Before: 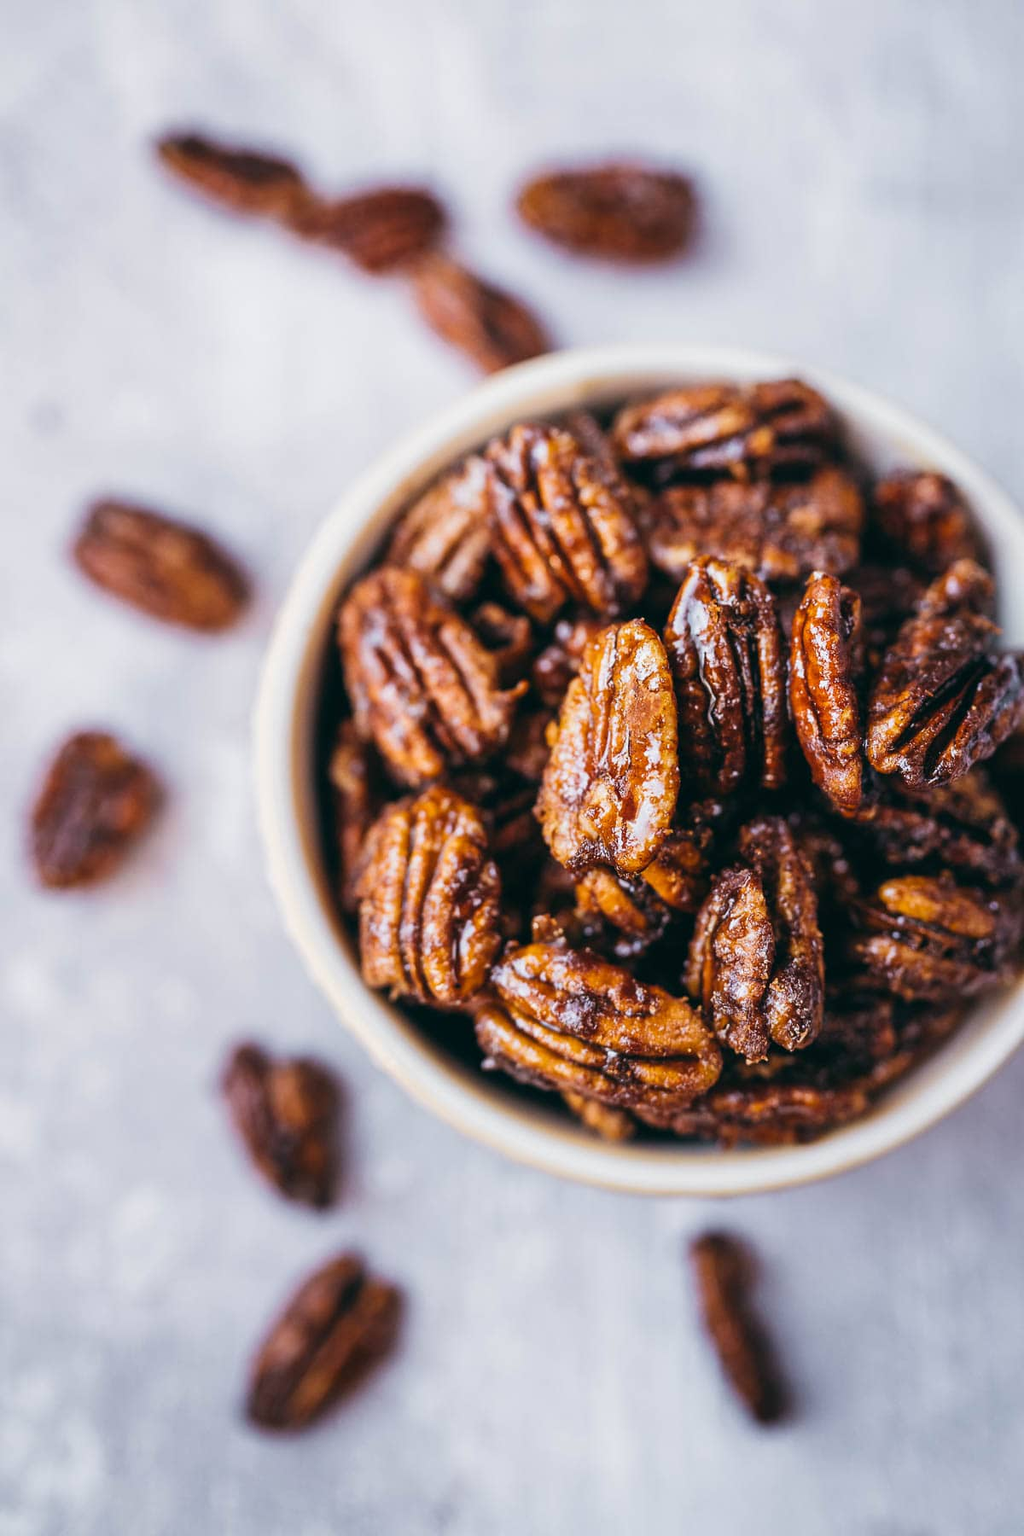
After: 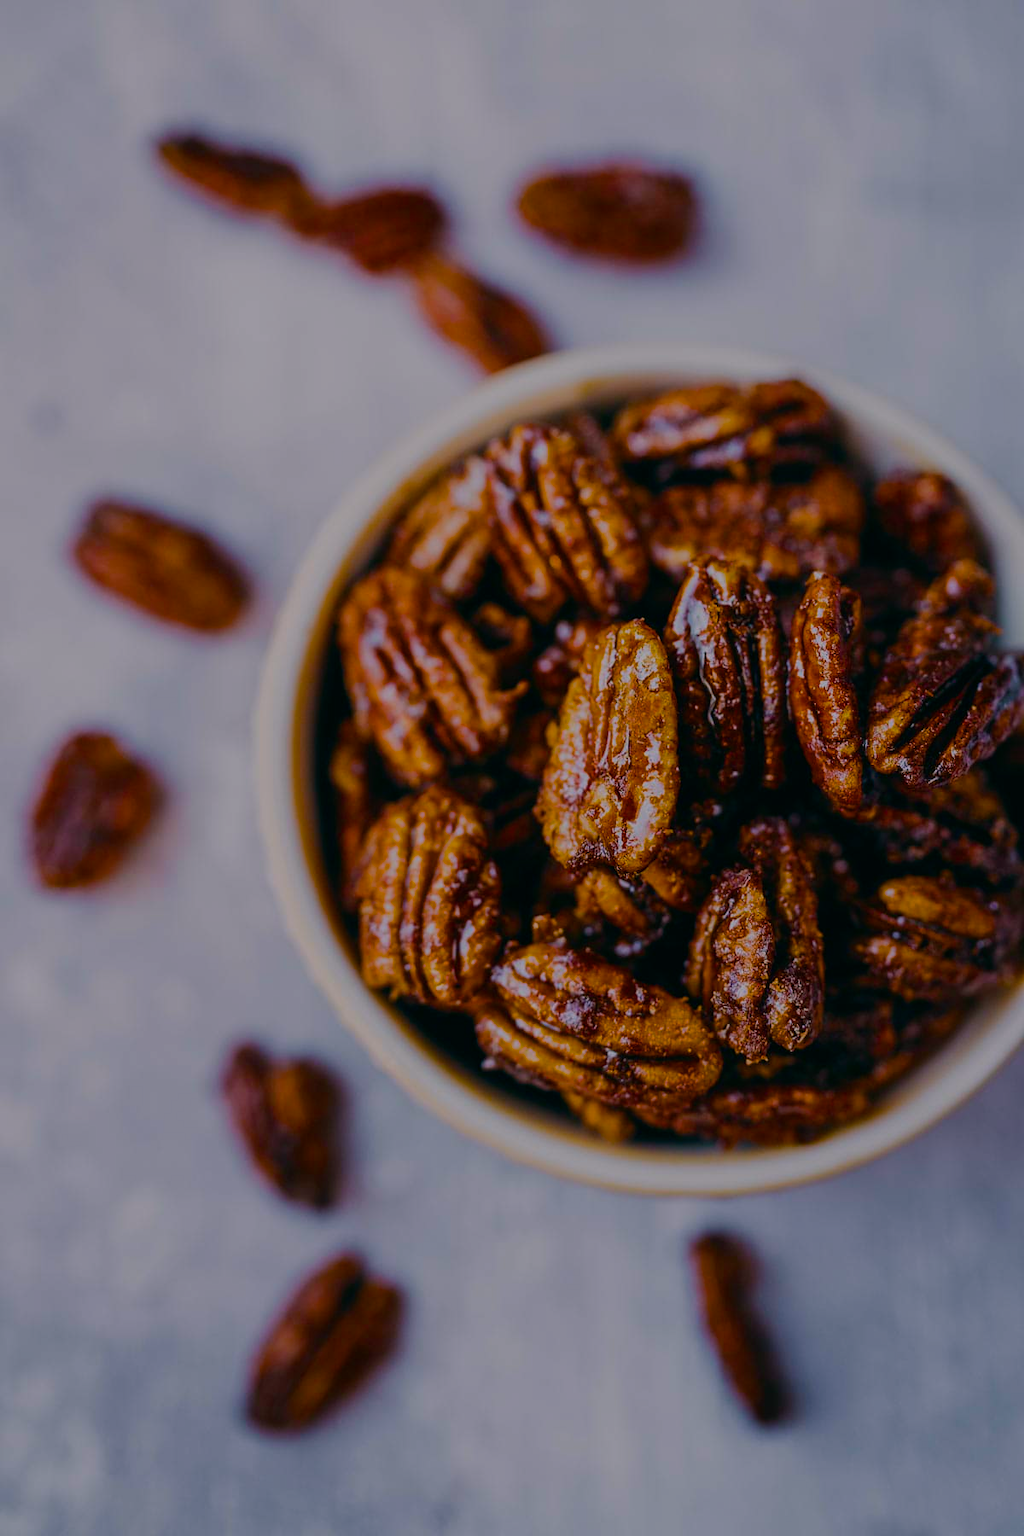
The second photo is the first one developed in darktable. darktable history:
color balance rgb: shadows lift › luminance -8.092%, shadows lift › chroma 2.353%, shadows lift › hue 163.48°, highlights gain › chroma 1.452%, highlights gain › hue 312.06°, linear chroma grading › global chroma 42.215%, perceptual saturation grading › global saturation 20%, perceptual saturation grading › highlights -25.834%, perceptual saturation grading › shadows 24.794%, global vibrance 20%
exposure: exposure -1.372 EV, compensate exposure bias true, compensate highlight preservation false
